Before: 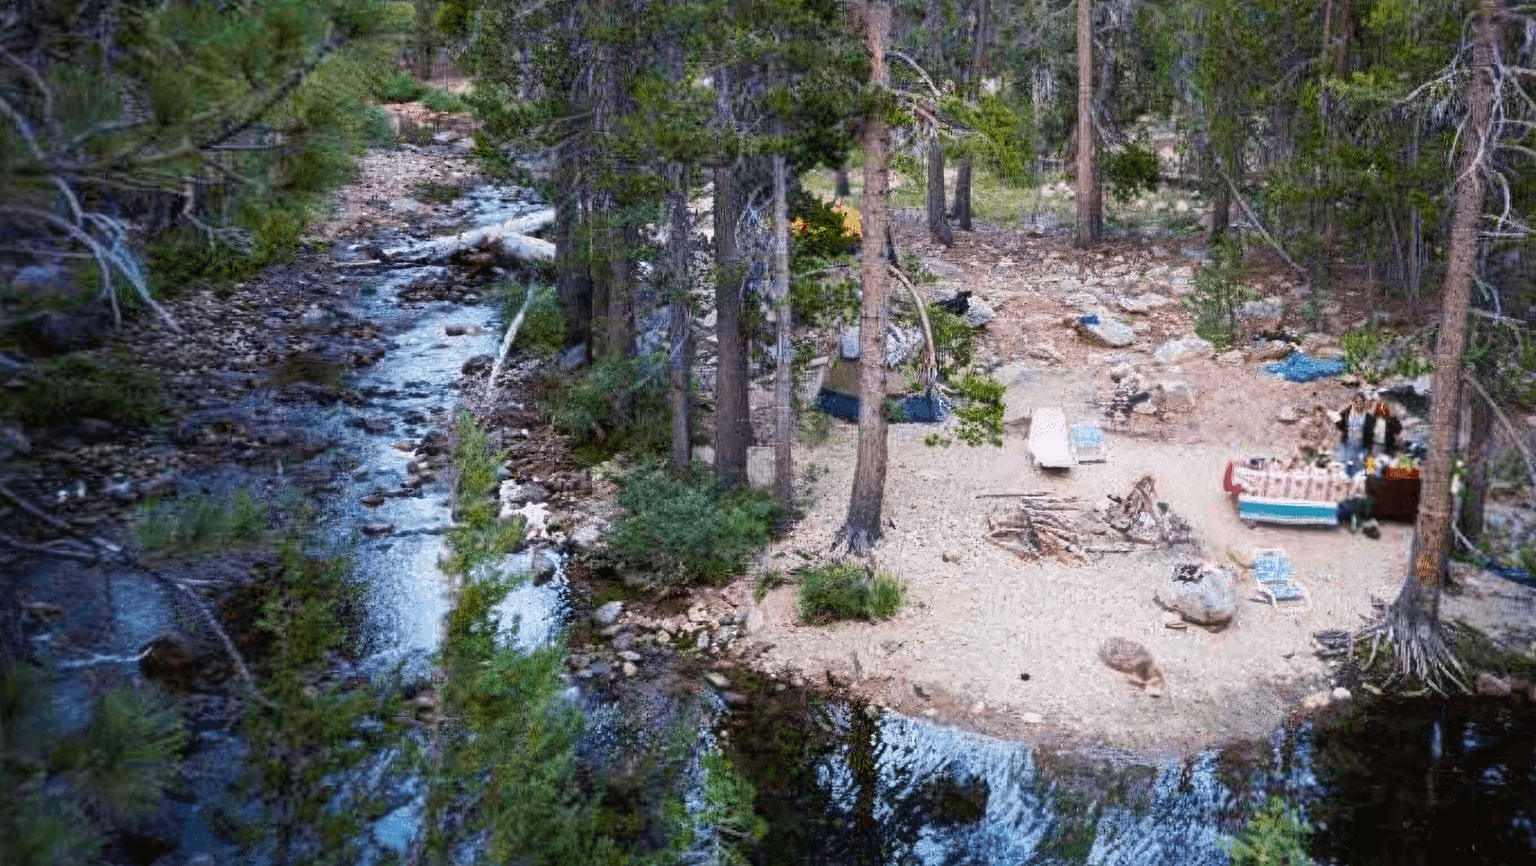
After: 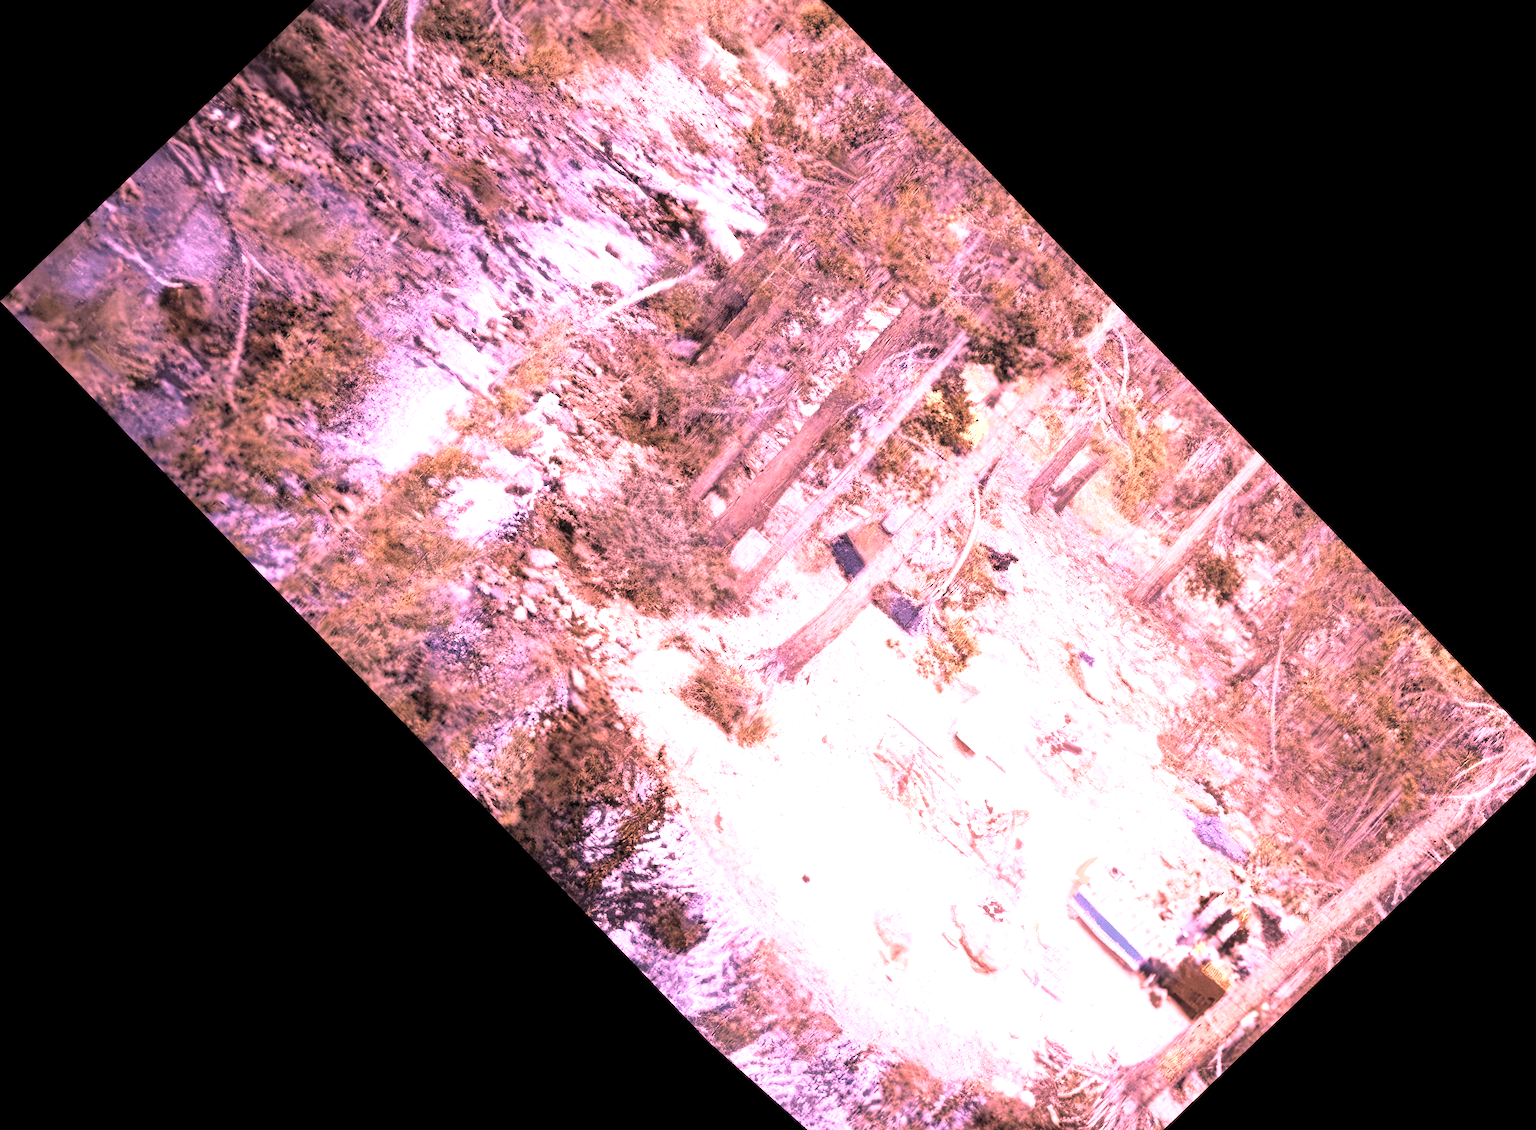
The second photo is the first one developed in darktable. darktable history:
crop and rotate: angle -46.26°, top 16.234%, right 0.912%, bottom 11.704%
white balance: red 4.26, blue 1.802
exposure: black level correction 0.001, exposure -0.2 EV, compensate highlight preservation false
shadows and highlights: shadows 25, highlights -25
rotate and perspective: rotation -4.57°, crop left 0.054, crop right 0.944, crop top 0.087, crop bottom 0.914
contrast brightness saturation: brightness 0.18, saturation -0.5
